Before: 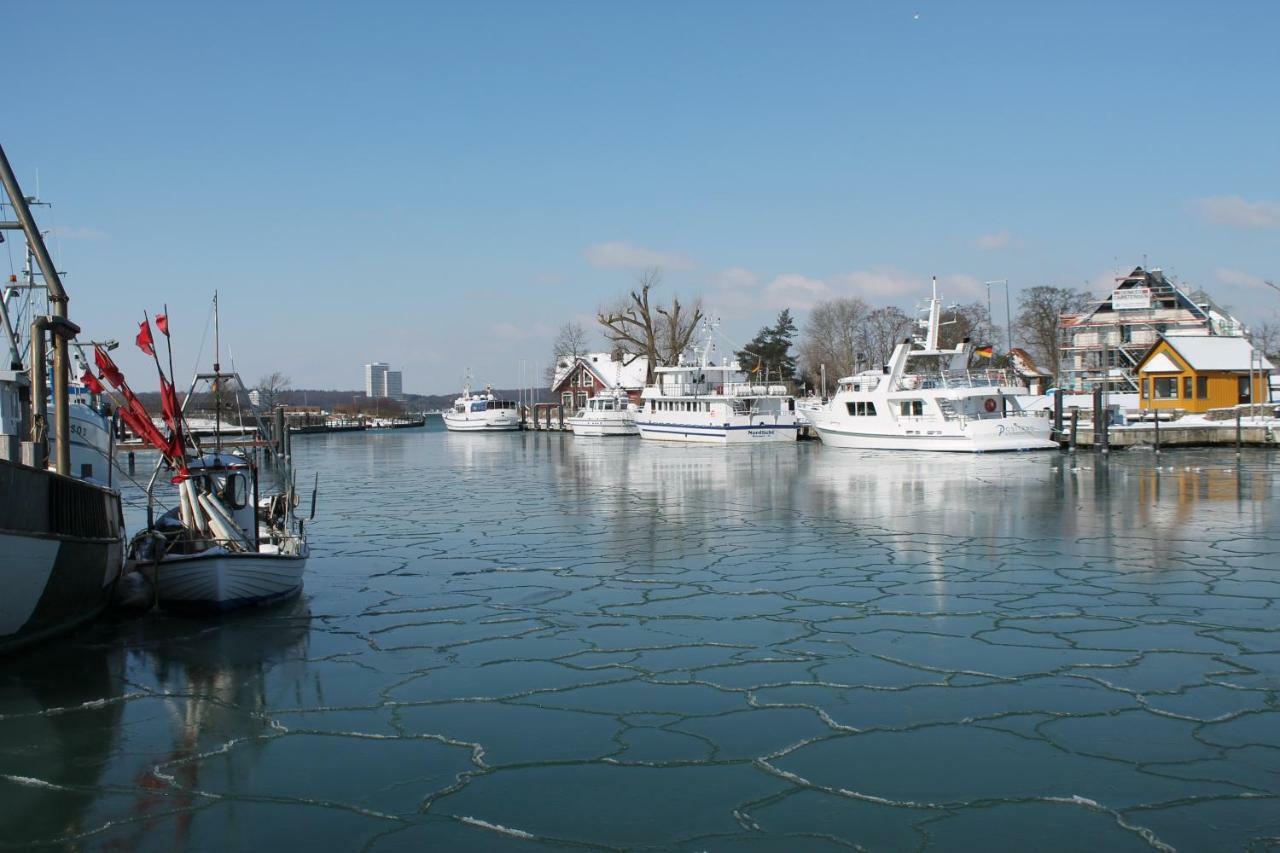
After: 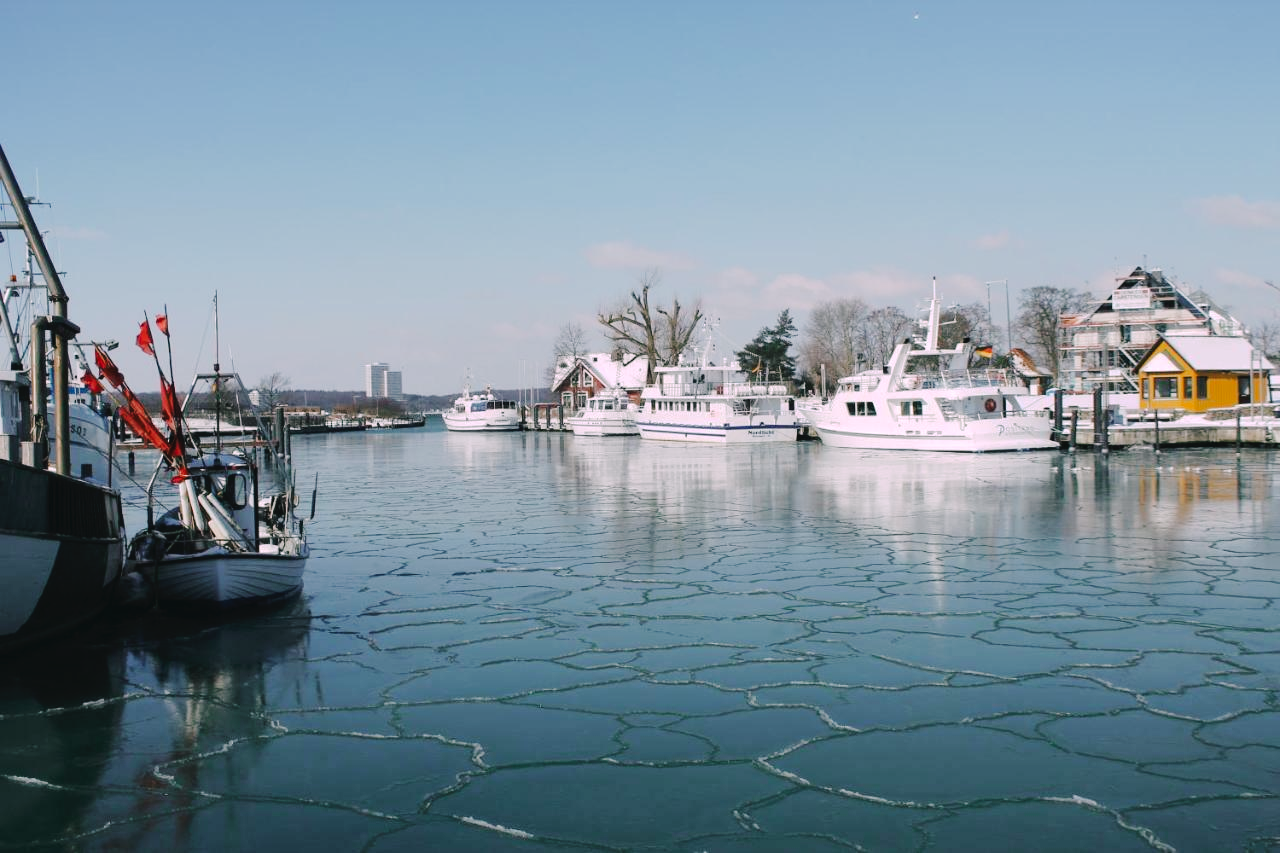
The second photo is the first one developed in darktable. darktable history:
tone curve: curves: ch0 [(0, 0) (0.003, 0.026) (0.011, 0.03) (0.025, 0.038) (0.044, 0.046) (0.069, 0.055) (0.1, 0.075) (0.136, 0.114) (0.177, 0.158) (0.224, 0.215) (0.277, 0.296) (0.335, 0.386) (0.399, 0.479) (0.468, 0.568) (0.543, 0.637) (0.623, 0.707) (0.709, 0.773) (0.801, 0.834) (0.898, 0.896) (1, 1)], preserve colors none
color look up table: target L [90.43, 93.5, 92.64, 88.21, 86.78, 84.03, 65.9, 59.25, 55.4, 51.13, 42.71, 23.03, 17.48, 201.65, 82.13, 71.96, 71.61, 61.06, 57.35, 55.59, 47.96, 47.4, 41.13, 39.53, 39.69, 30.41, 25.26, 2.411, 95.95, 87.52, 72.44, 66.3, 67.2, 65.26, 66.49, 52.86, 45.32, 42.45, 44.5, 36.83, 34.09, 16.64, 19.83, 6.7, 96.1, 84.67, 68.7, 50.66, 27.31], target a [-22.9, -5.147, -0.91, -24.26, -37.76, -14.25, -34.17, -55.37, -21.27, -28.32, -34.34, -20.05, -15.88, 0, -0.51, 39.92, 20.92, 40.06, 61.46, 59.3, 65.83, 23.77, 18.14, 45.71, 54.62, 4.636, 20.23, 1.101, 19.3, 22.14, 45.38, 3.129, 58.7, 9.84, 34.72, 65.51, 3.451, 39.21, 30.61, 37.14, 15.93, 30.05, 17.75, 9.881, -43.74, -25.97, -5.402, -22.6, -9.76], target b [35.8, 29.94, 9.565, 10.67, 24.33, -2.461, 11.58, 34.35, 34.24, 0.699, 22.13, 12.75, 8.136, -0.001, 64.56, 13.97, 37.13, 59.78, 45.26, 56.87, 24.31, 21.34, 38.67, 33.34, 46.12, 1.718, 33.7, 0.397, -9.904, -12.24, -19.79, -1.259, -36.16, -47.15, -44.19, -13.22, -43.86, -3.803, -36, -56.83, -71.36, -3.344, -40.25, -23.49, -10.84, -15.43, -34.48, -26.45, -11.27], num patches 49
